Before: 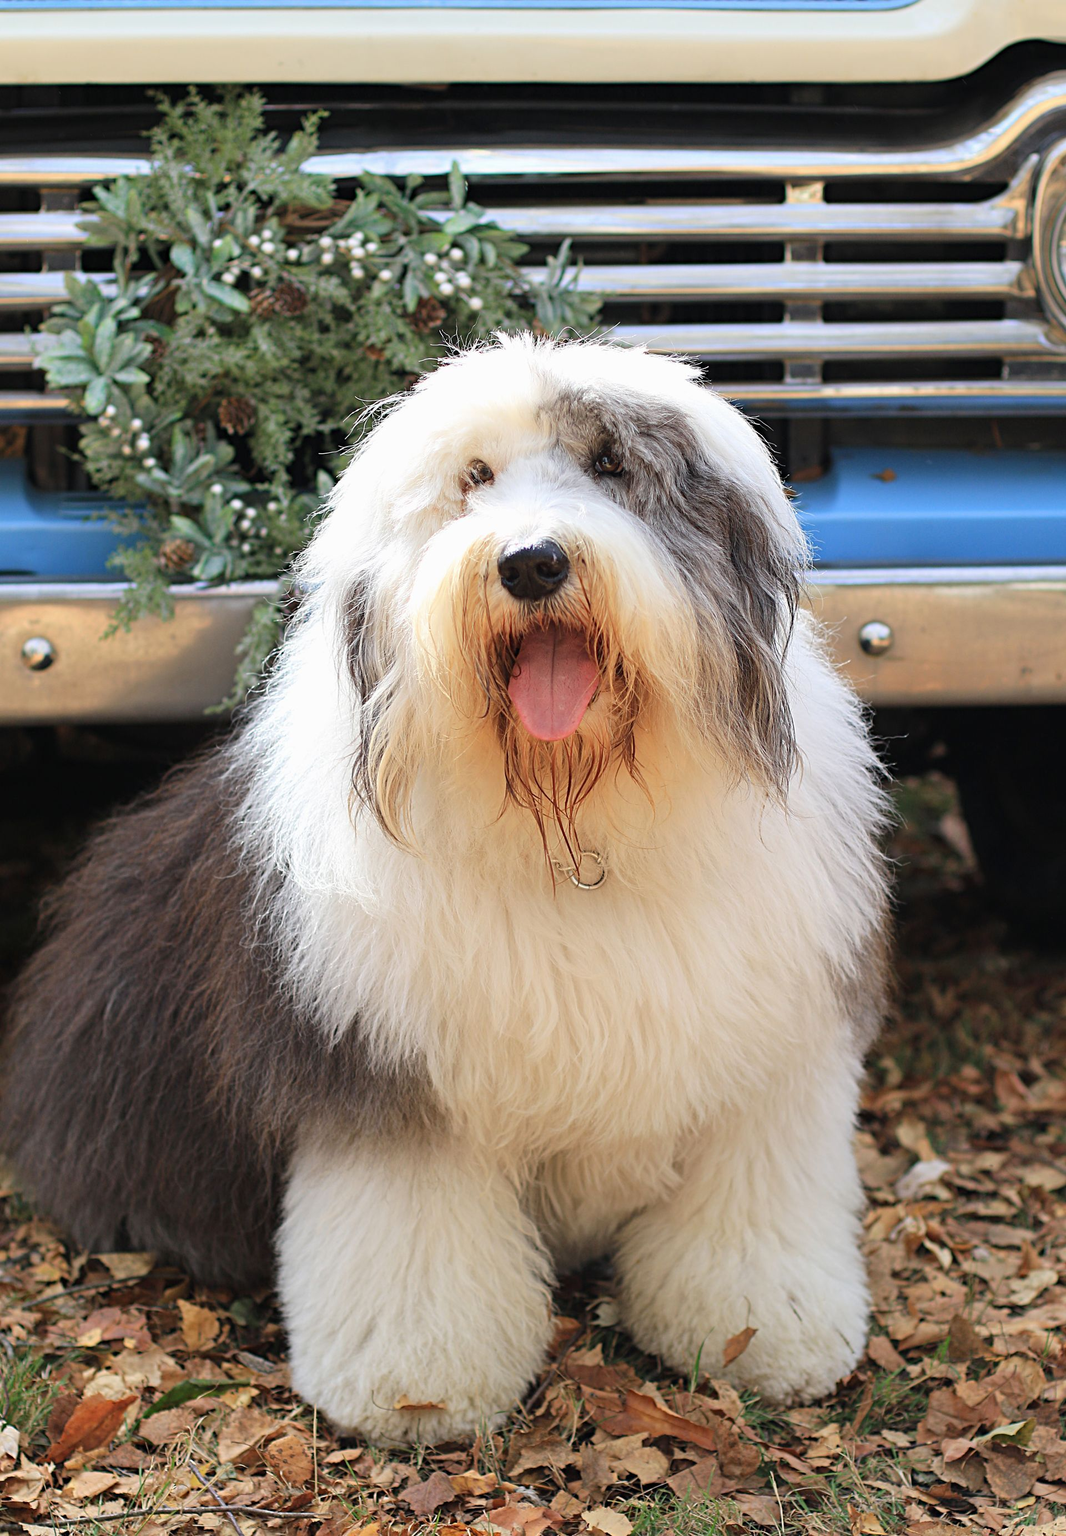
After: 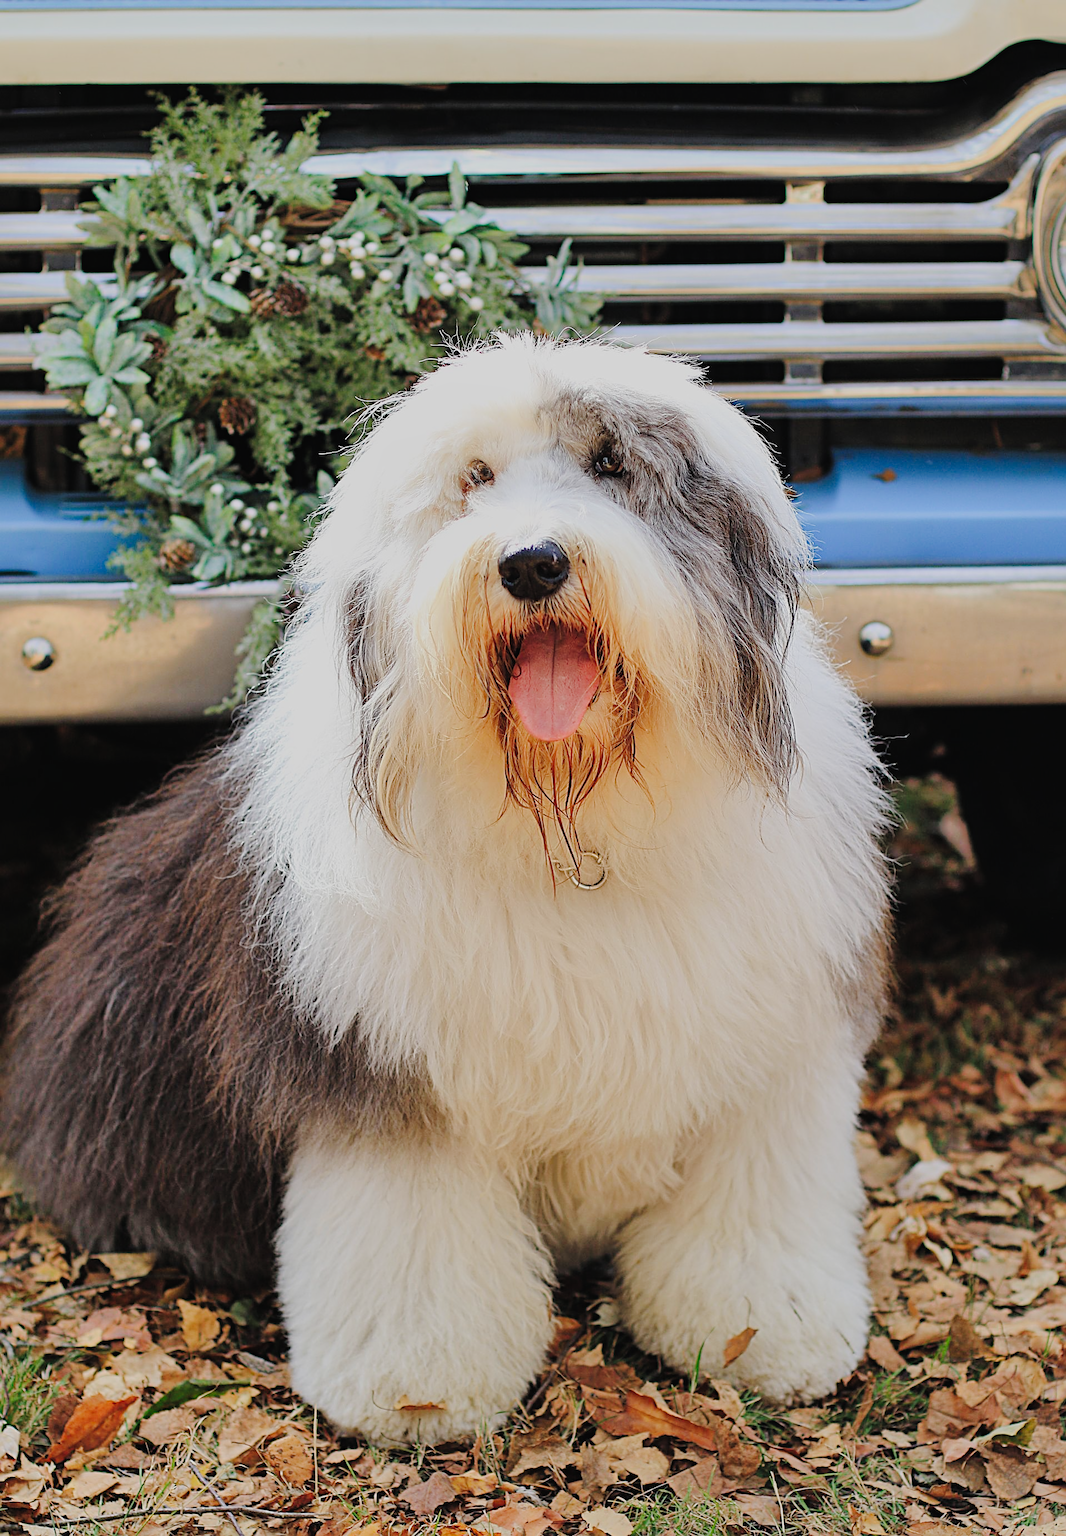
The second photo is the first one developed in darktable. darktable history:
sharpen: on, module defaults
tone curve: curves: ch0 [(0, 0.01) (0.097, 0.07) (0.204, 0.173) (0.447, 0.517) (0.539, 0.624) (0.733, 0.791) (0.879, 0.898) (1, 0.98)]; ch1 [(0, 0) (0.393, 0.415) (0.447, 0.448) (0.485, 0.494) (0.523, 0.509) (0.545, 0.541) (0.574, 0.561) (0.648, 0.674) (1, 1)]; ch2 [(0, 0) (0.369, 0.388) (0.449, 0.431) (0.499, 0.5) (0.521, 0.51) (0.53, 0.54) (0.564, 0.569) (0.674, 0.735) (1, 1)], preserve colors none
filmic rgb: black relative exposure -7.96 EV, white relative exposure 3.87 EV, hardness 4.32
shadows and highlights: on, module defaults
